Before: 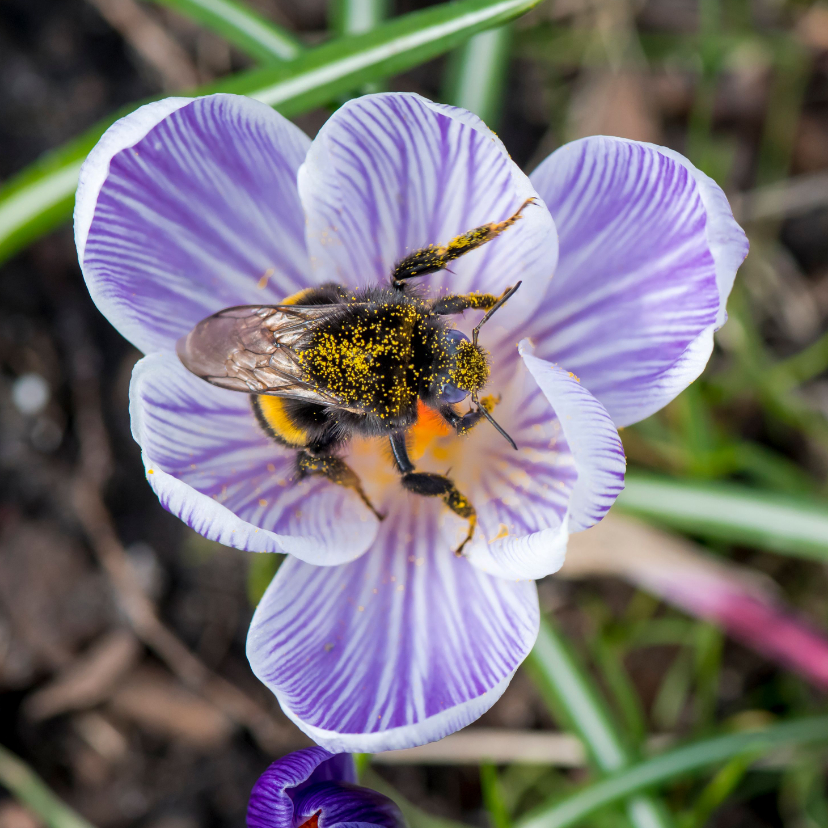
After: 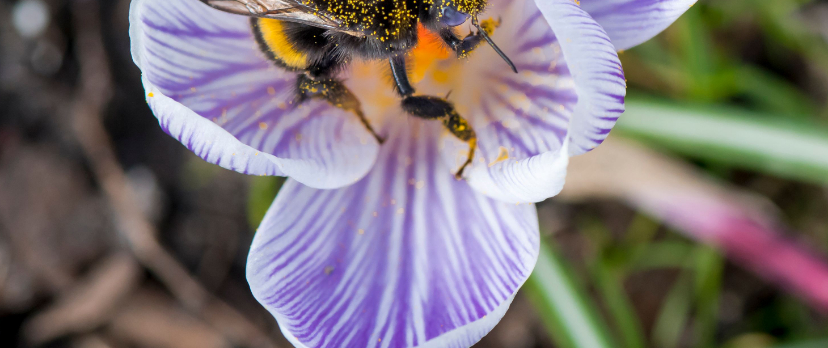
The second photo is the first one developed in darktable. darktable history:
crop: top 45.551%, bottom 12.262%
shadows and highlights: shadows 20.91, highlights -82.73, soften with gaussian
